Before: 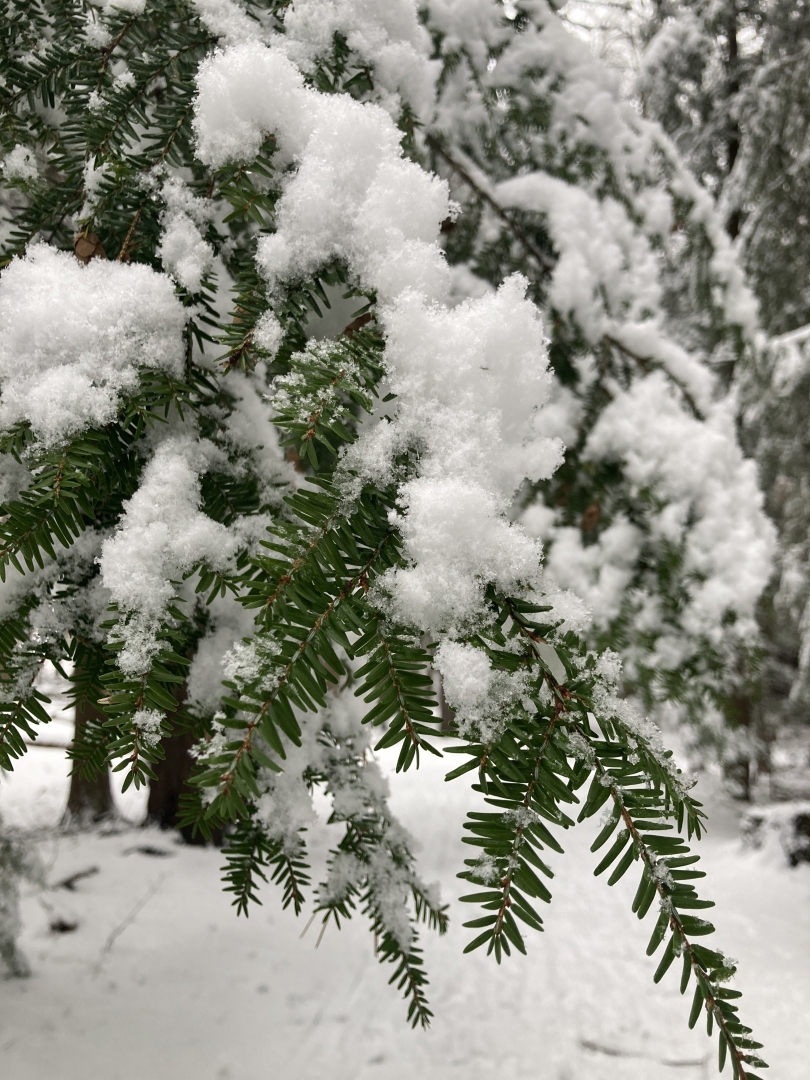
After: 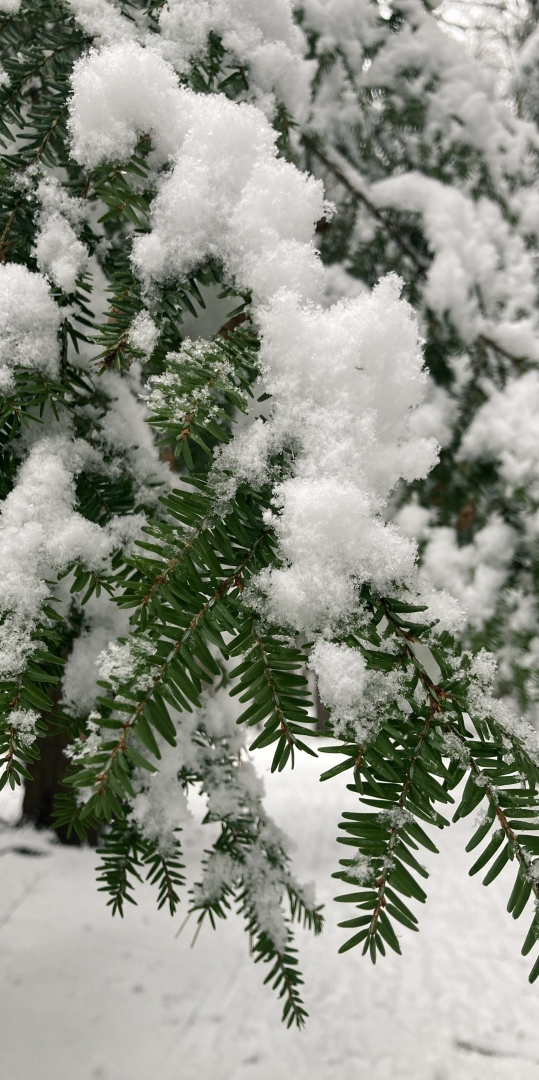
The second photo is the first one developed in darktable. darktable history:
color balance rgb: shadows lift › chroma 2.018%, shadows lift › hue 217.74°, perceptual saturation grading › global saturation 0.293%, saturation formula JzAzBz (2021)
crop and rotate: left 15.465%, right 17.95%
